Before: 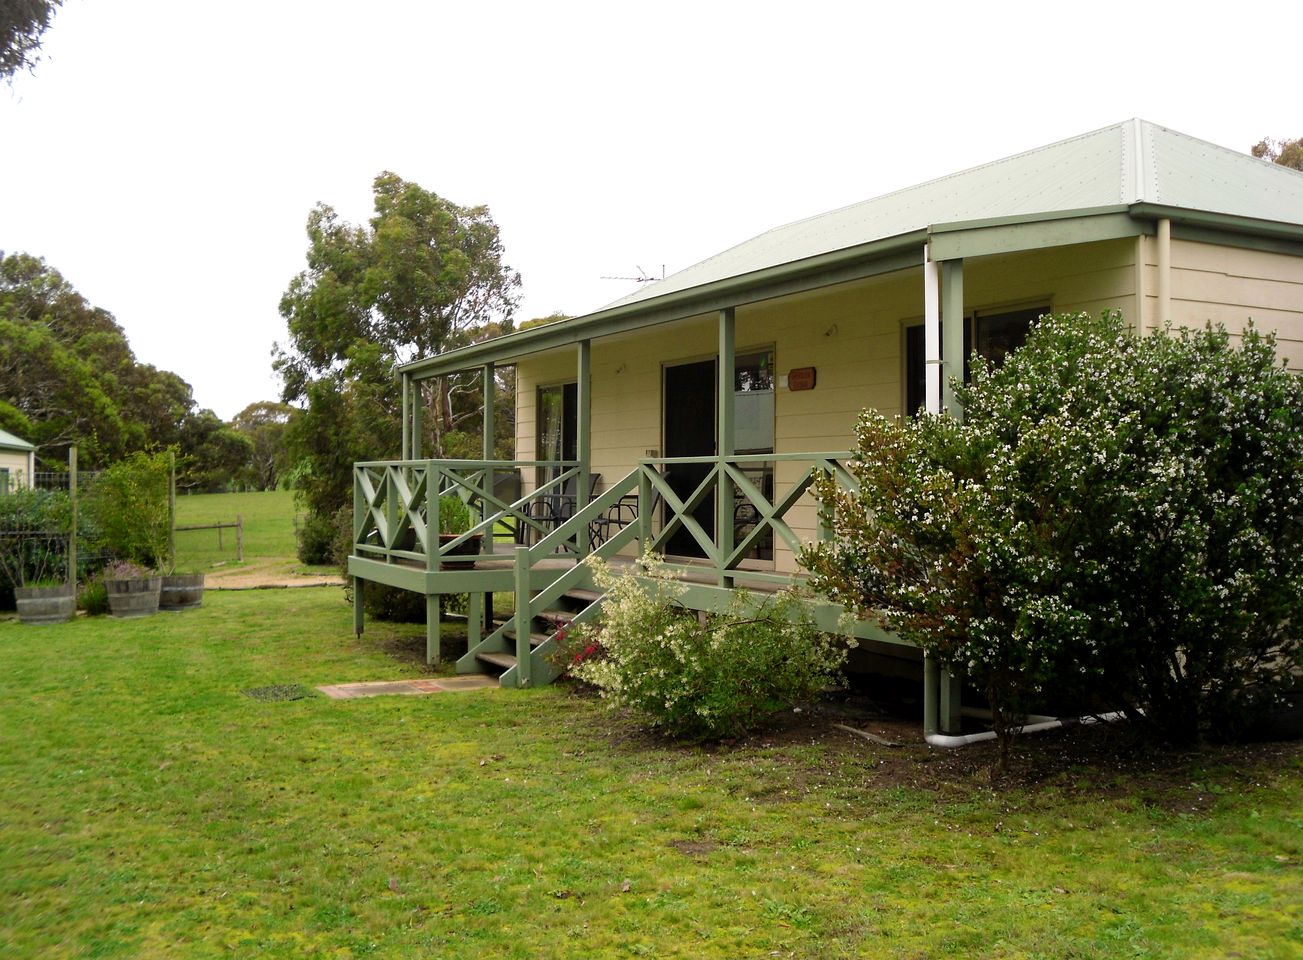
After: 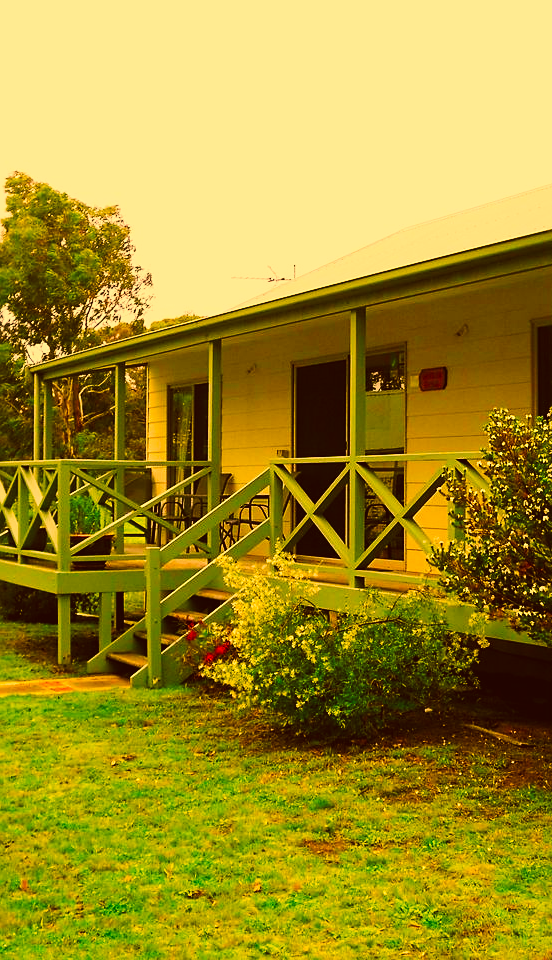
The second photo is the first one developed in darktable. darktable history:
sharpen: radius 1.811, amount 0.404, threshold 1.469
crop: left 28.335%, right 29.297%
color correction: highlights a* 10.62, highlights b* 30.62, shadows a* 2.85, shadows b* 17.18, saturation 1.76
tone curve: curves: ch0 [(0, 0.028) (0.037, 0.05) (0.123, 0.108) (0.19, 0.164) (0.269, 0.247) (0.475, 0.533) (0.595, 0.695) (0.718, 0.823) (0.855, 0.913) (1, 0.982)]; ch1 [(0, 0) (0.243, 0.245) (0.427, 0.41) (0.493, 0.481) (0.505, 0.502) (0.536, 0.545) (0.56, 0.582) (0.611, 0.644) (0.769, 0.807) (1, 1)]; ch2 [(0, 0) (0.249, 0.216) (0.349, 0.321) (0.424, 0.442) (0.476, 0.483) (0.498, 0.499) (0.517, 0.519) (0.532, 0.55) (0.569, 0.608) (0.614, 0.661) (0.706, 0.75) (0.808, 0.809) (0.991, 0.968)], preserve colors none
